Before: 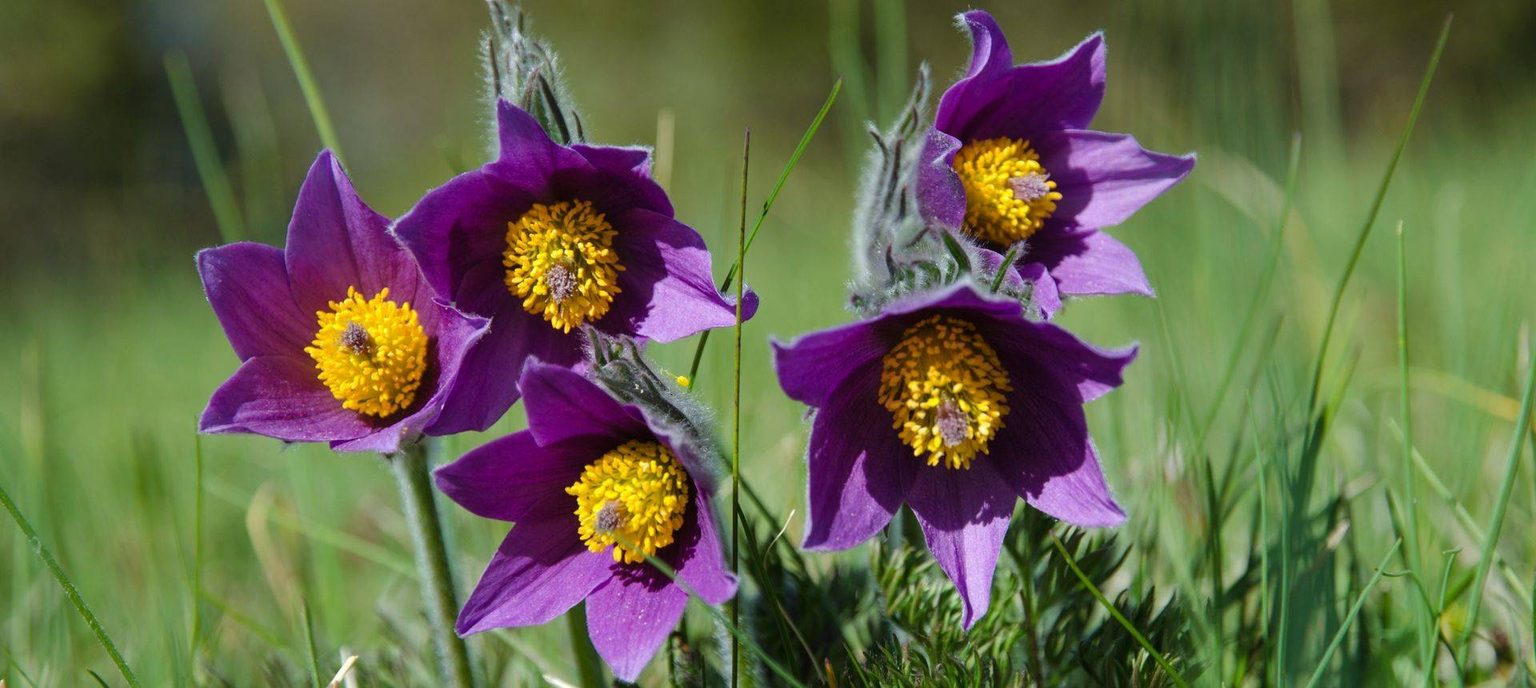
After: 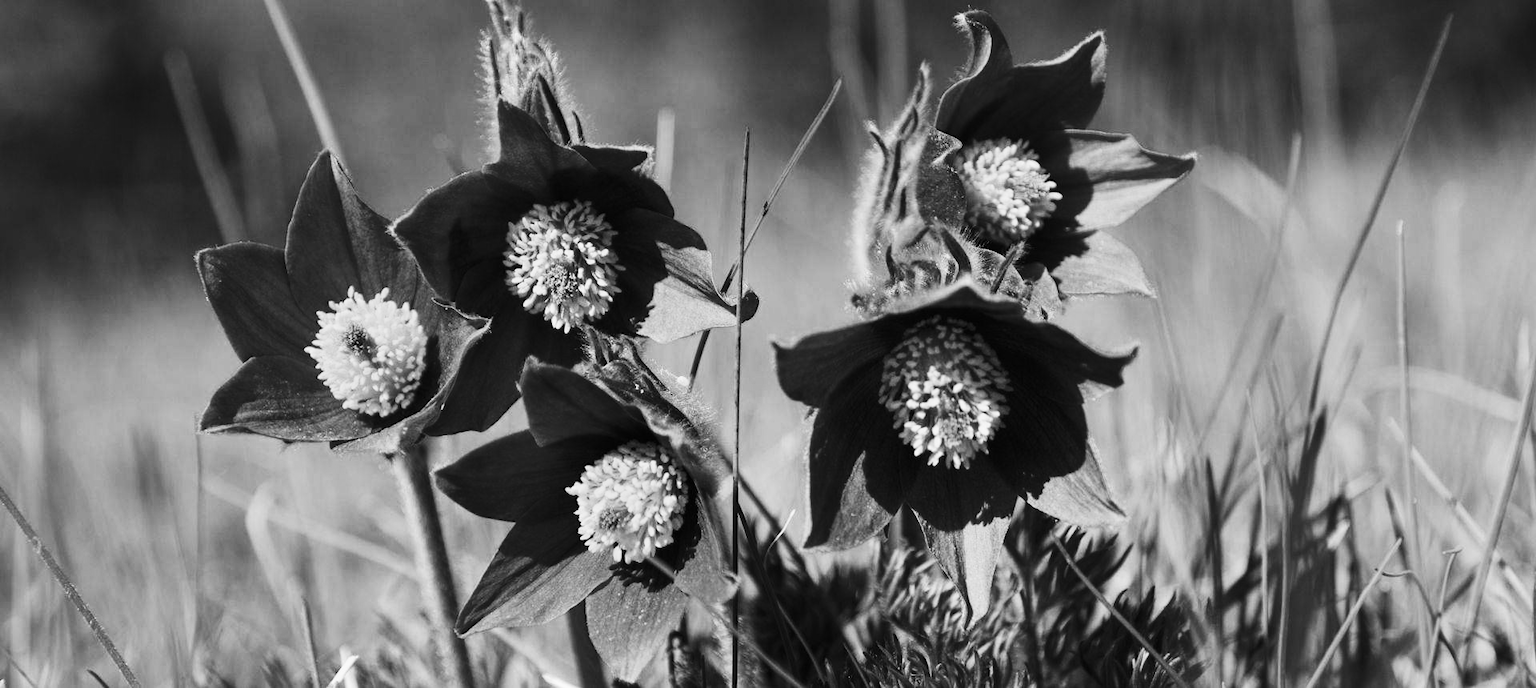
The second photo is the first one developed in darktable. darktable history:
contrast brightness saturation: contrast 0.39, brightness 0.1
monochrome: a 16.06, b 15.48, size 1
